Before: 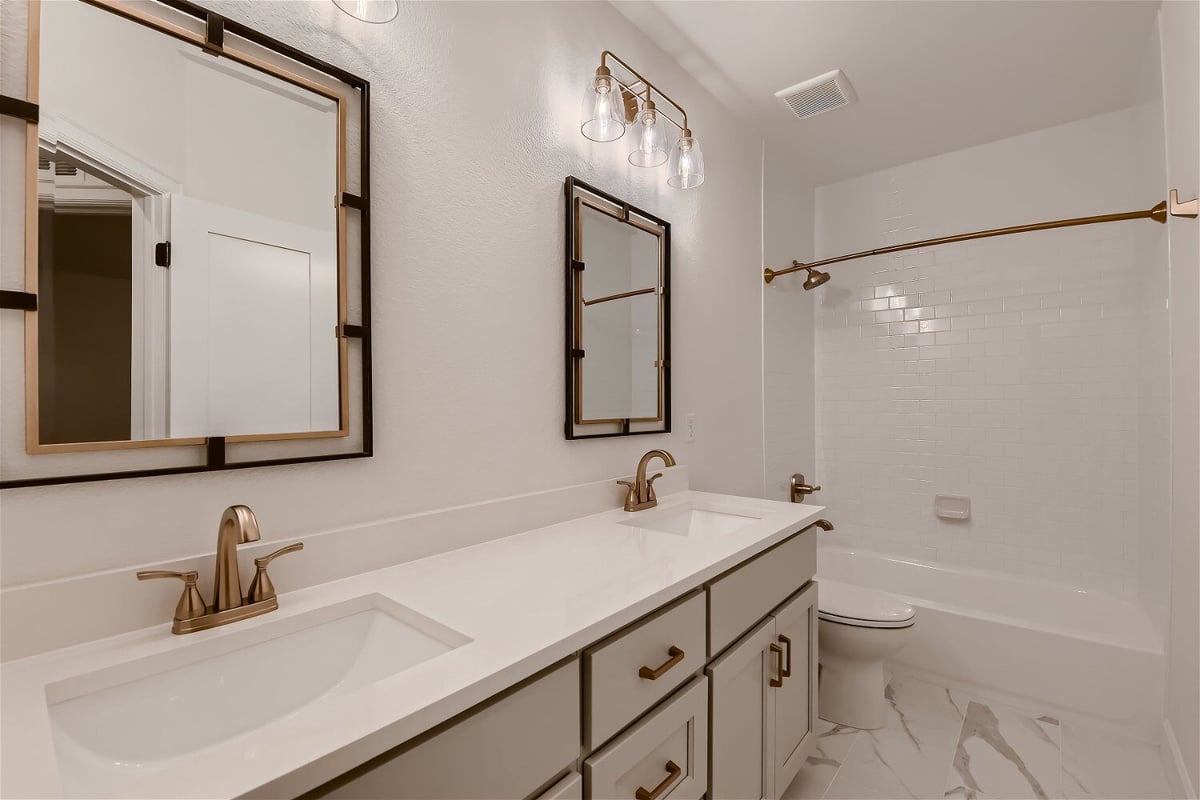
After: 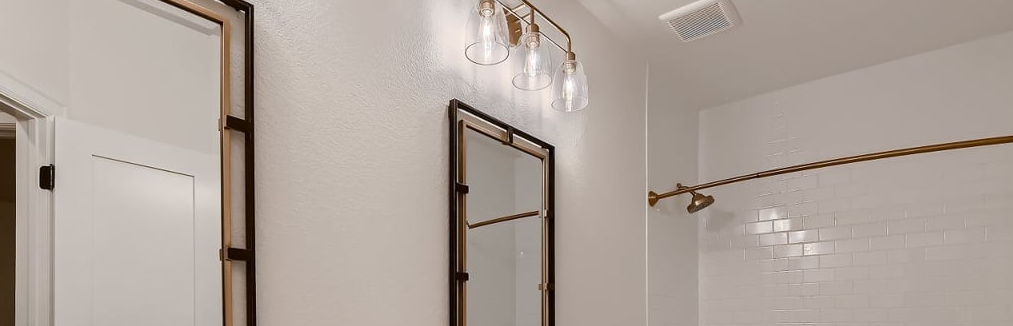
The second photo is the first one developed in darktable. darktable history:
crop and rotate: left 9.7%, top 9.702%, right 5.845%, bottom 49.508%
